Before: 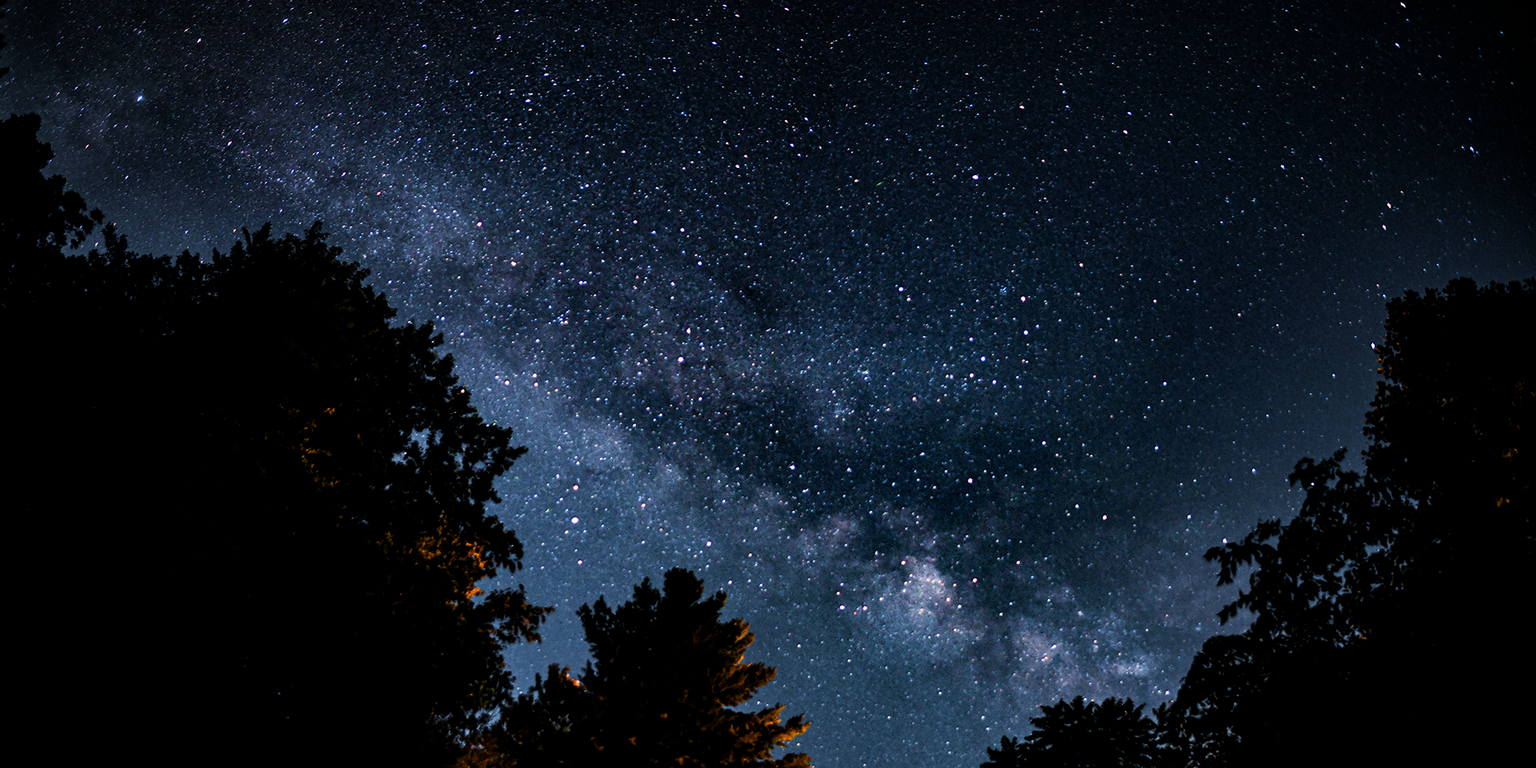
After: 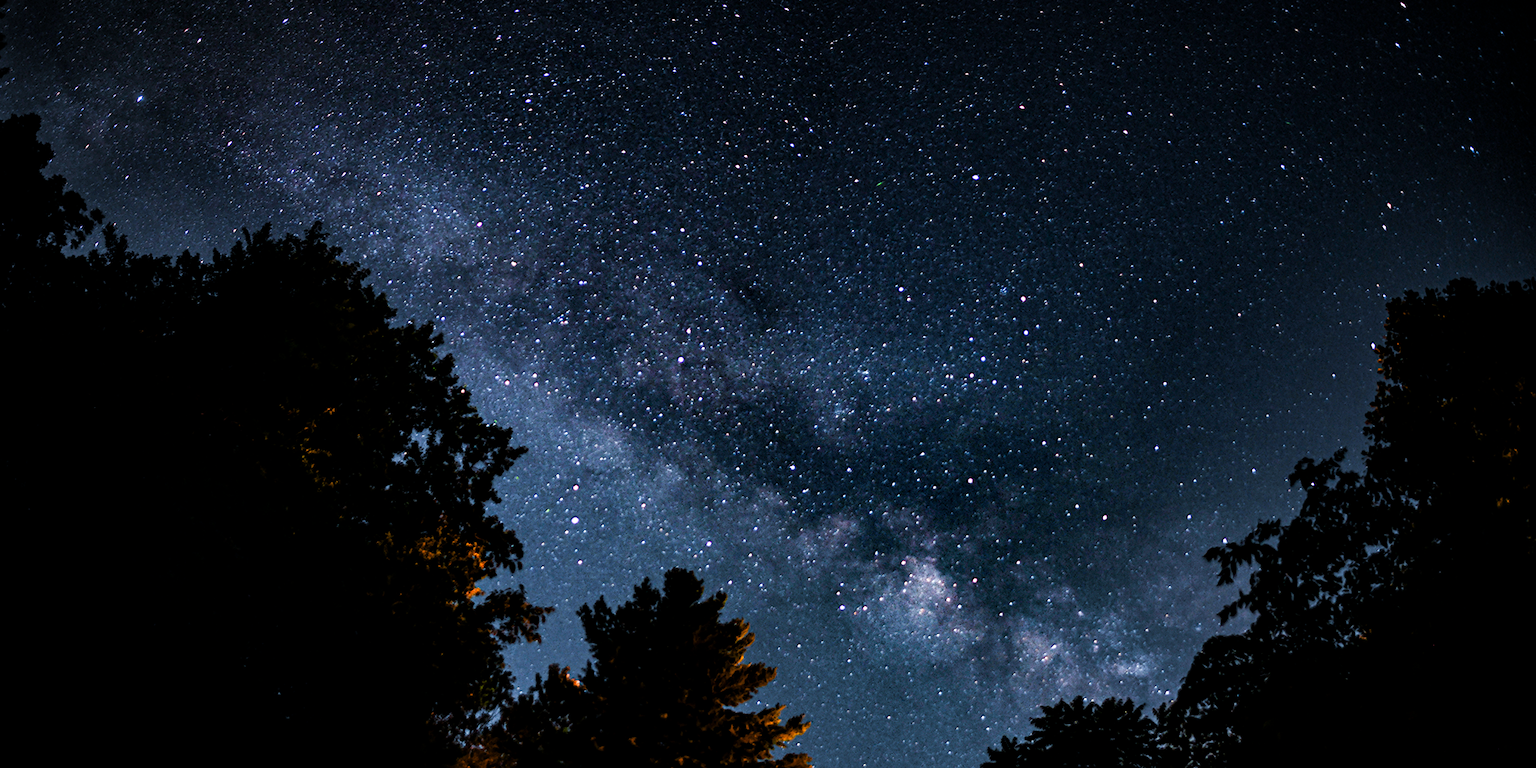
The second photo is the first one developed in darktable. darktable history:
exposure: exposure 0.123 EV, compensate highlight preservation false
